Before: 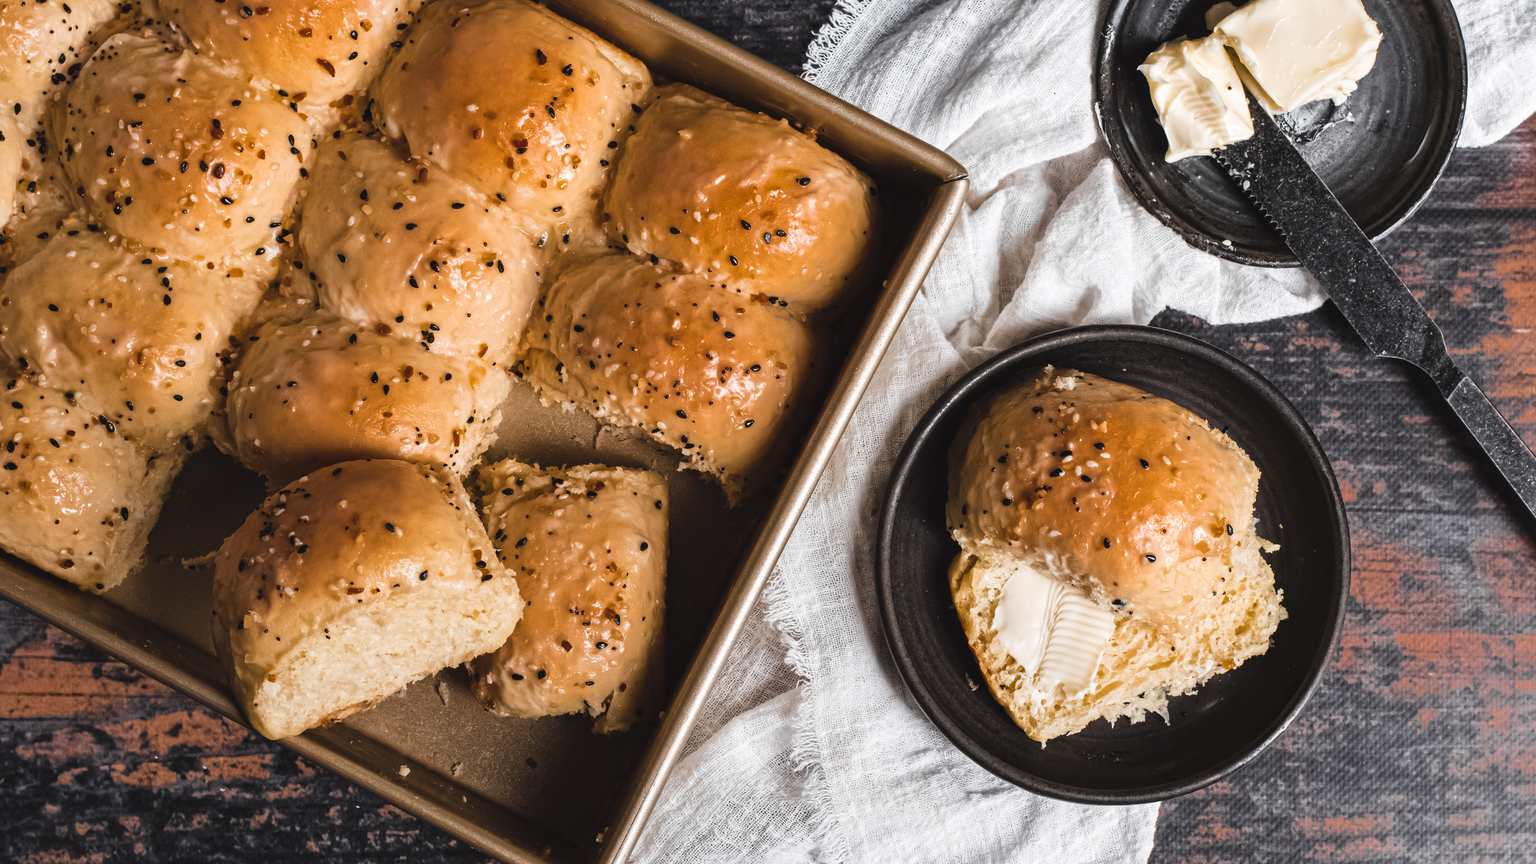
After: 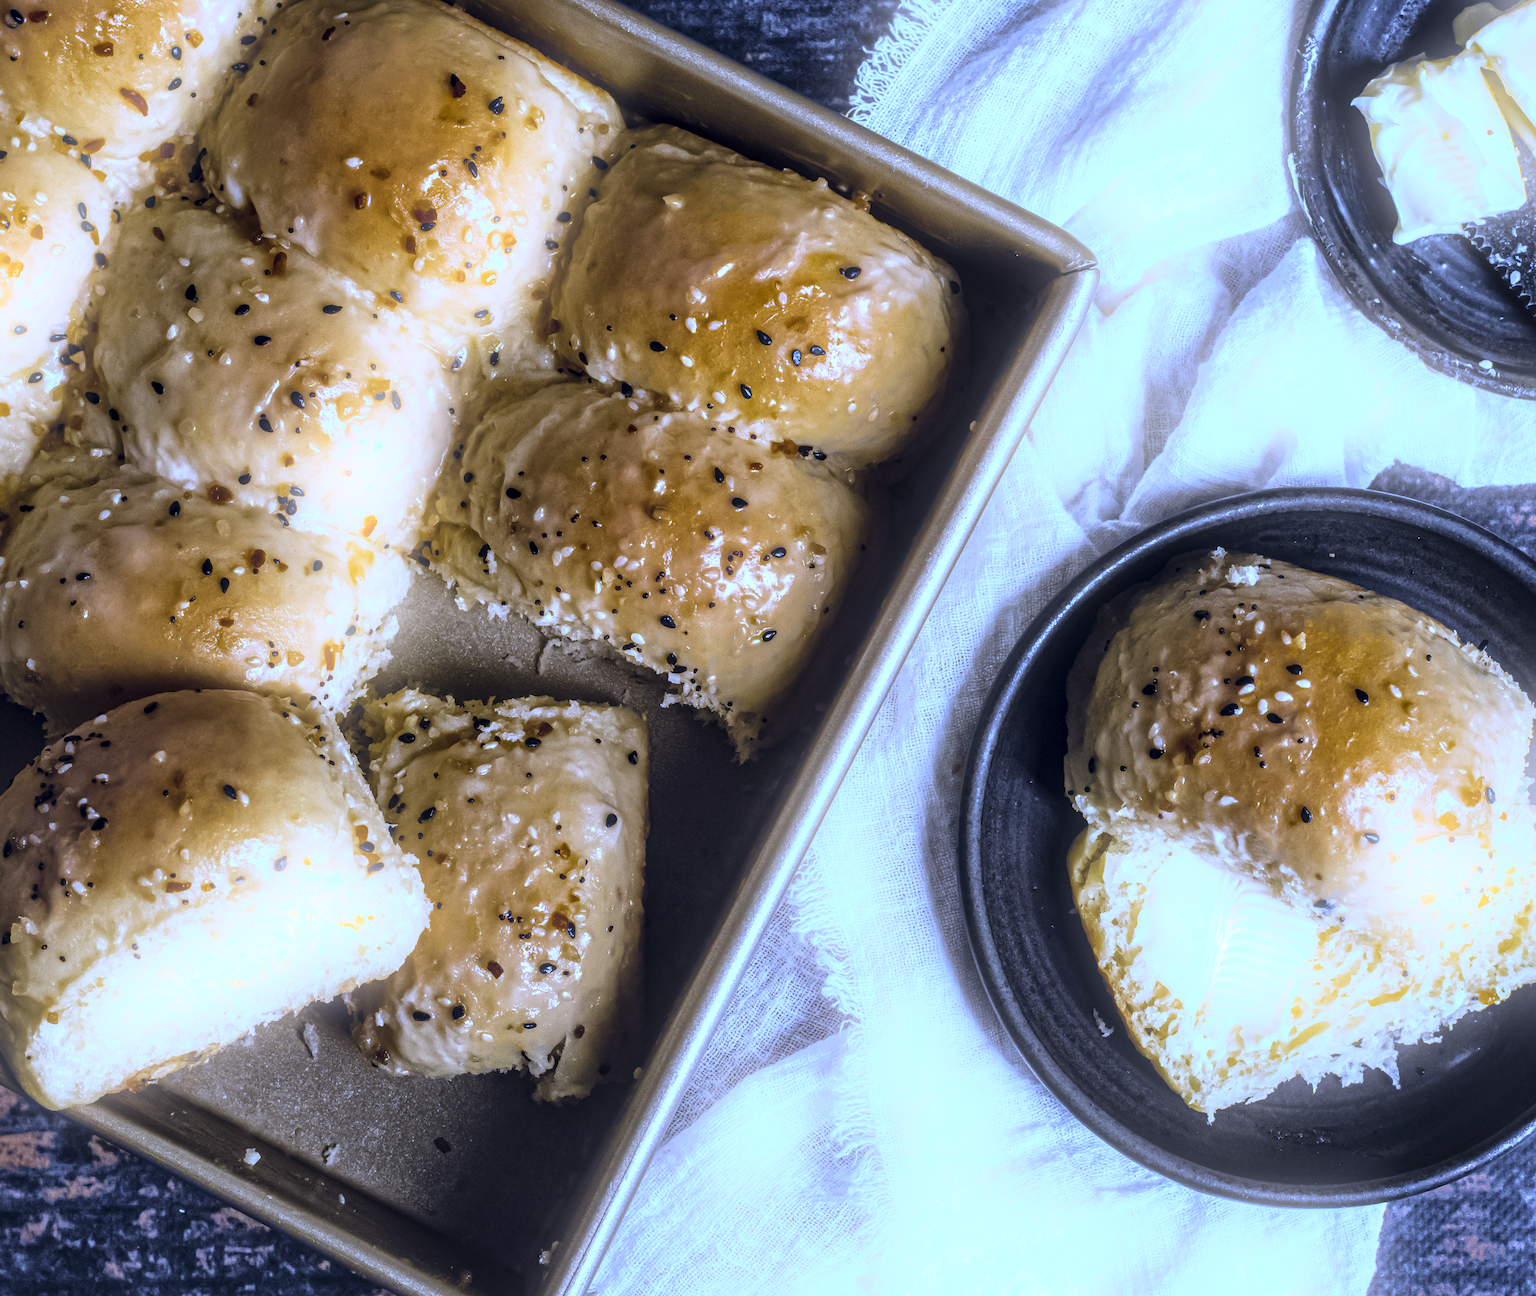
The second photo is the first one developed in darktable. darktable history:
crop: left 15.419%, right 17.914%
white balance: red 0.766, blue 1.537
shadows and highlights: shadows 43.06, highlights 6.94
local contrast: detail 144%
bloom: on, module defaults
